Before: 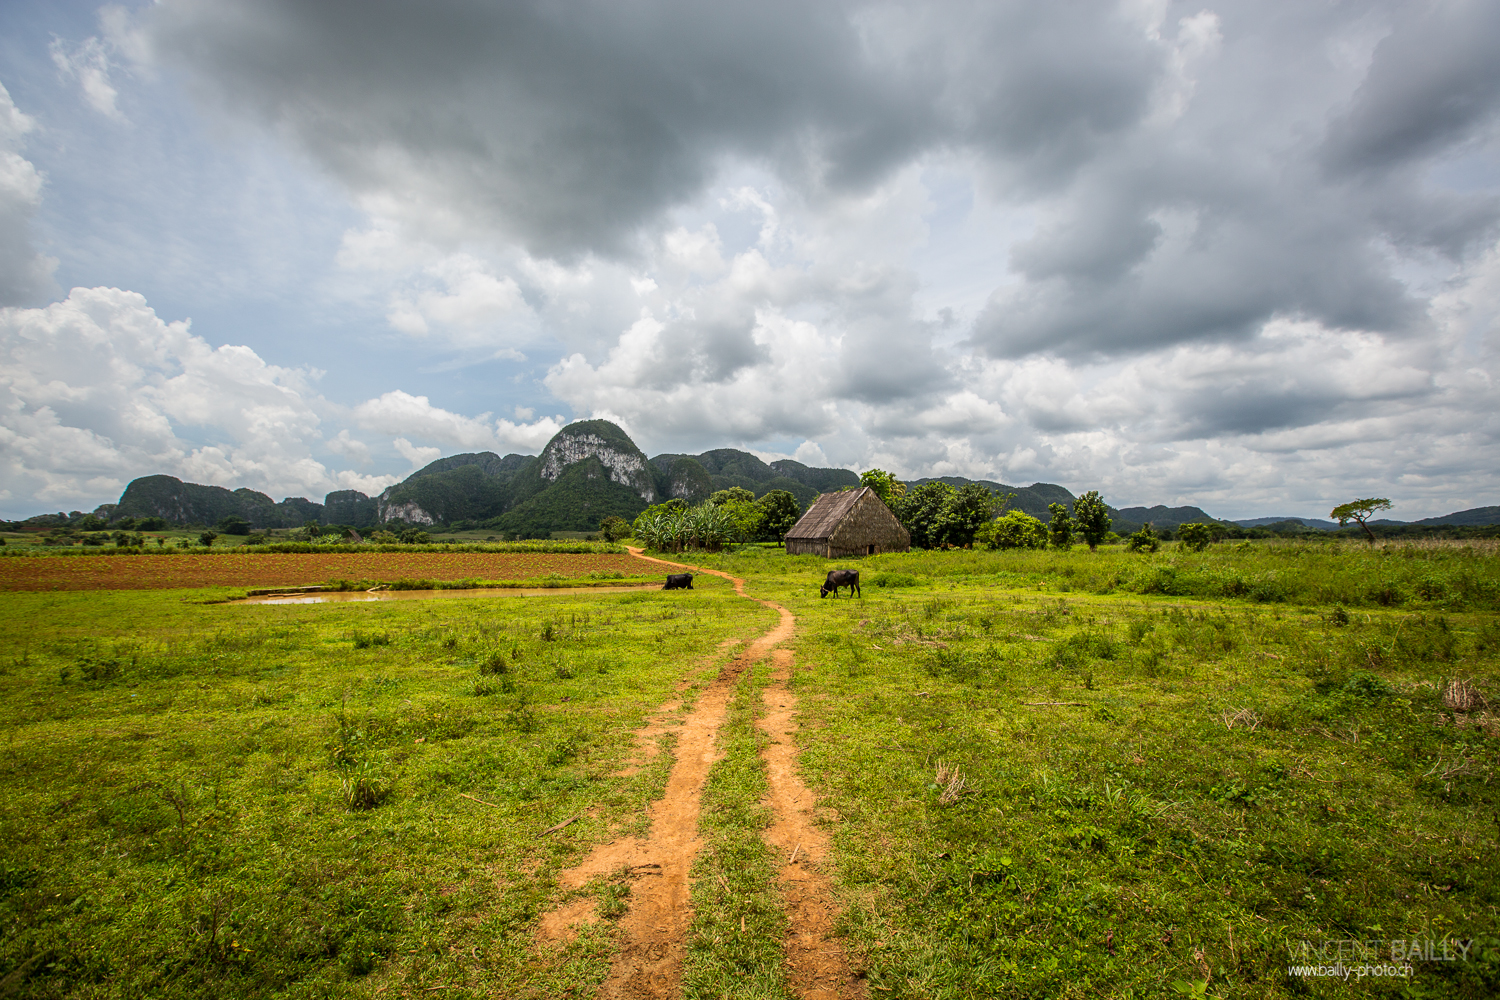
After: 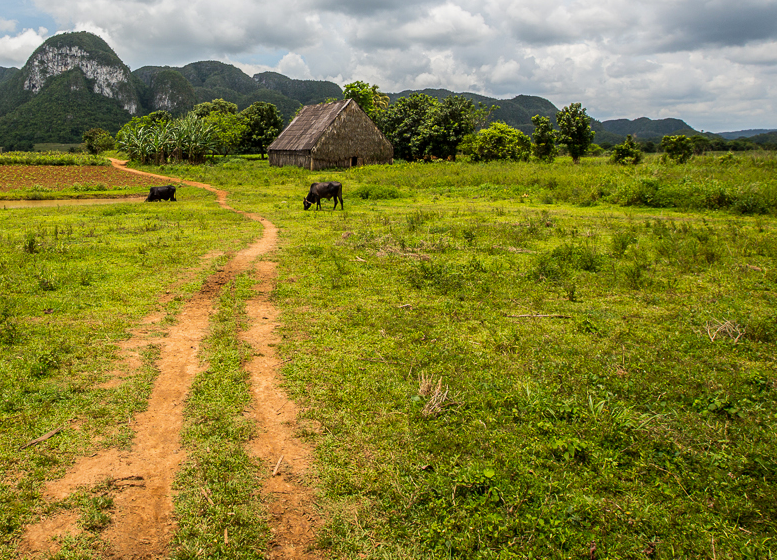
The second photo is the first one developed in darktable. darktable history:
crop: left 34.479%, top 38.822%, right 13.718%, bottom 5.172%
color zones: curves: ch0 [(0.068, 0.464) (0.25, 0.5) (0.48, 0.508) (0.75, 0.536) (0.886, 0.476) (0.967, 0.456)]; ch1 [(0.066, 0.456) (0.25, 0.5) (0.616, 0.508) (0.746, 0.56) (0.934, 0.444)]
